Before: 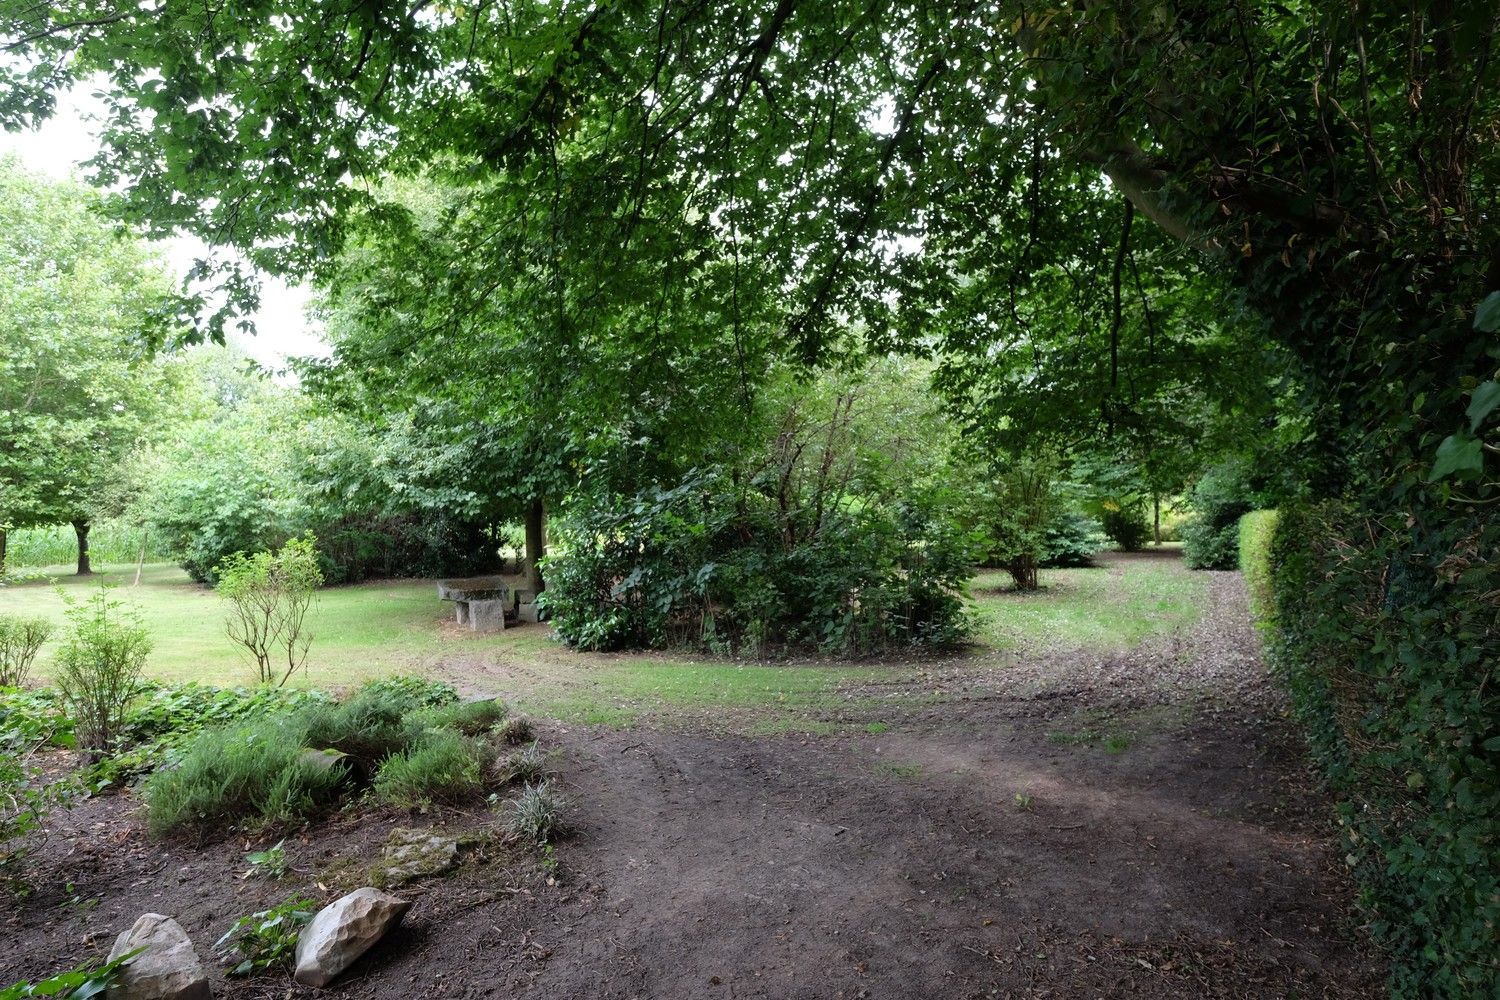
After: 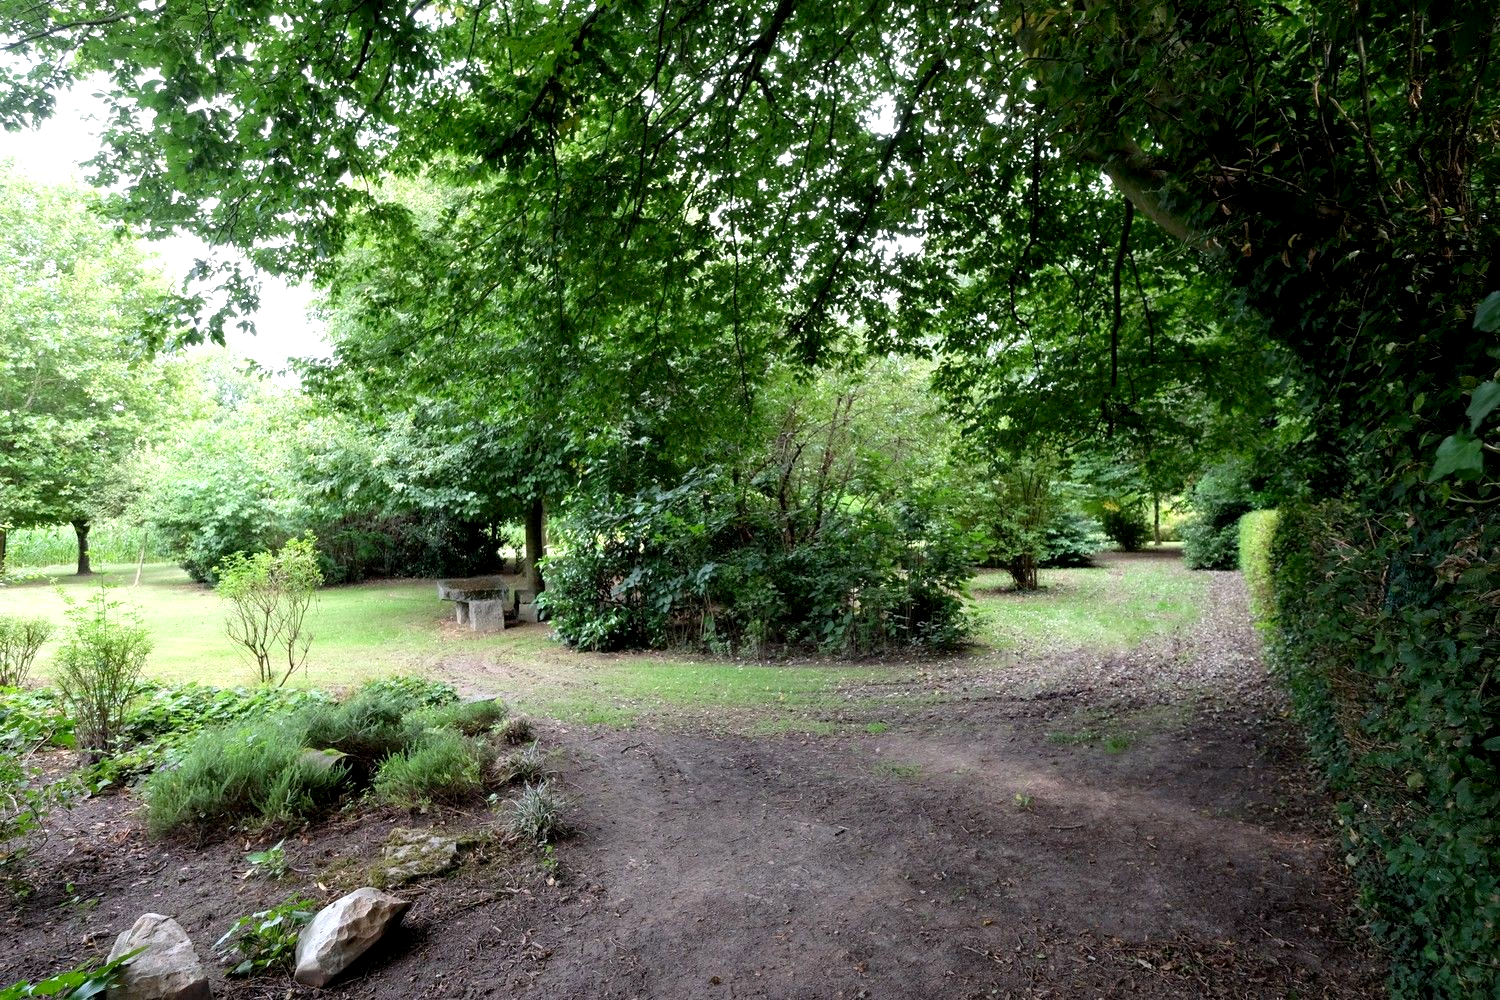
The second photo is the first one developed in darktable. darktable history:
exposure: black level correction 0.005, exposure 0.413 EV, compensate highlight preservation false
